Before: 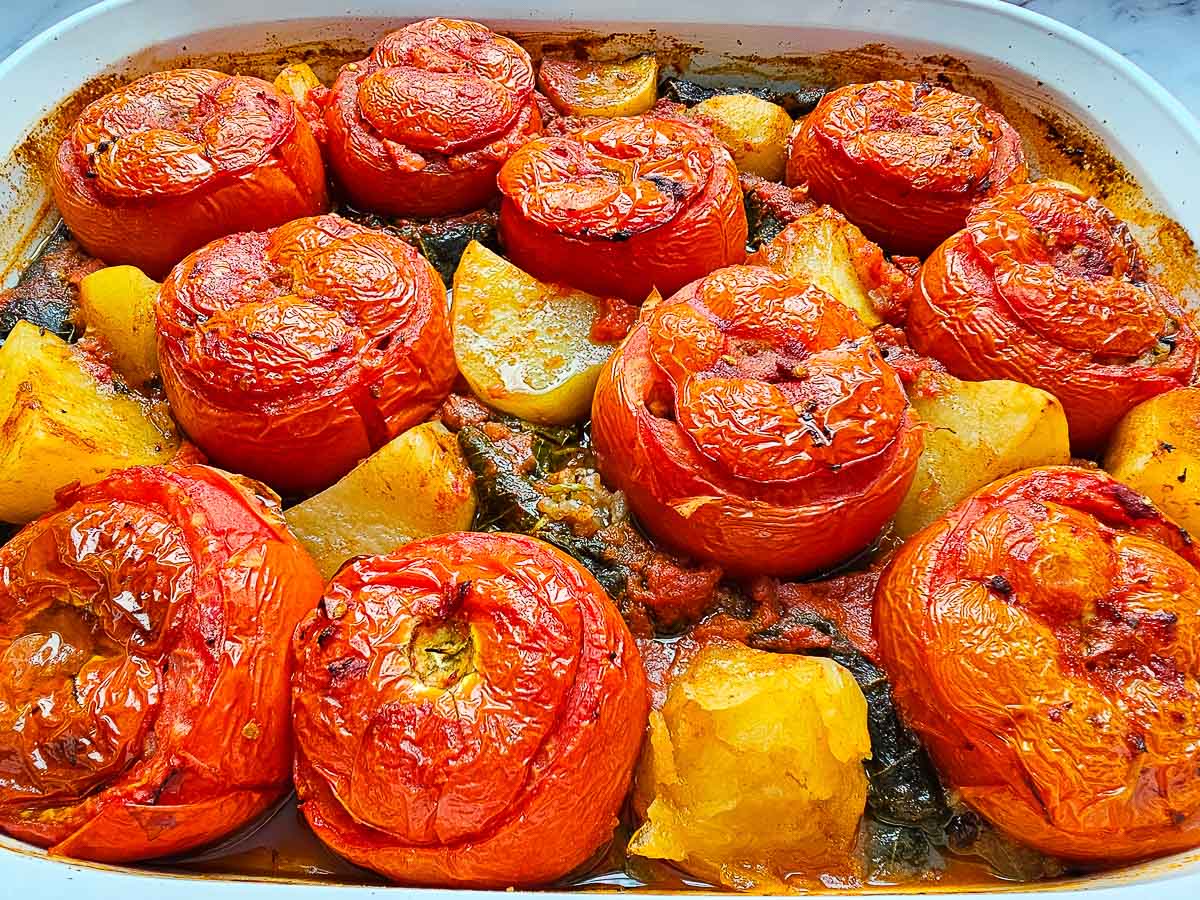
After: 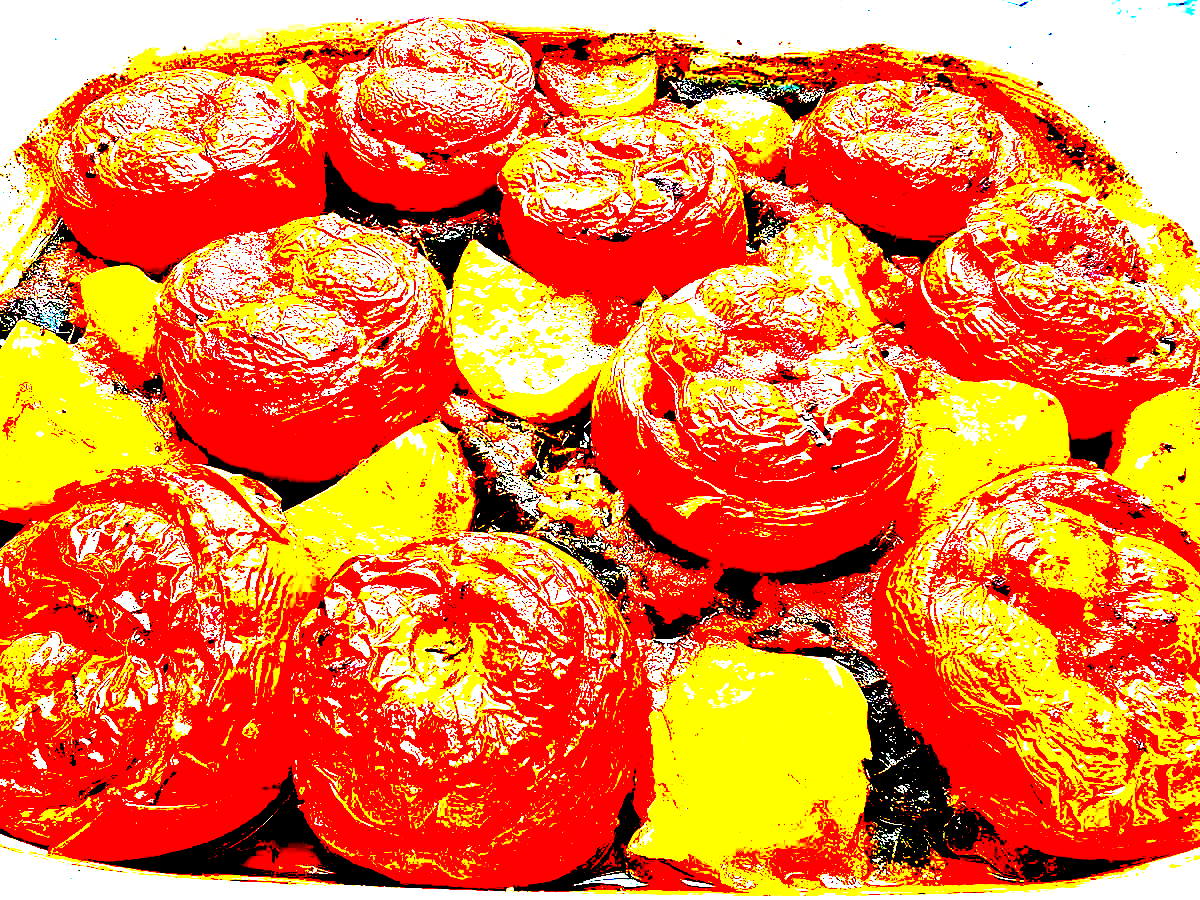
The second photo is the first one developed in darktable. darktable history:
exposure: black level correction 0.098, exposure 2.944 EV, compensate highlight preservation false
